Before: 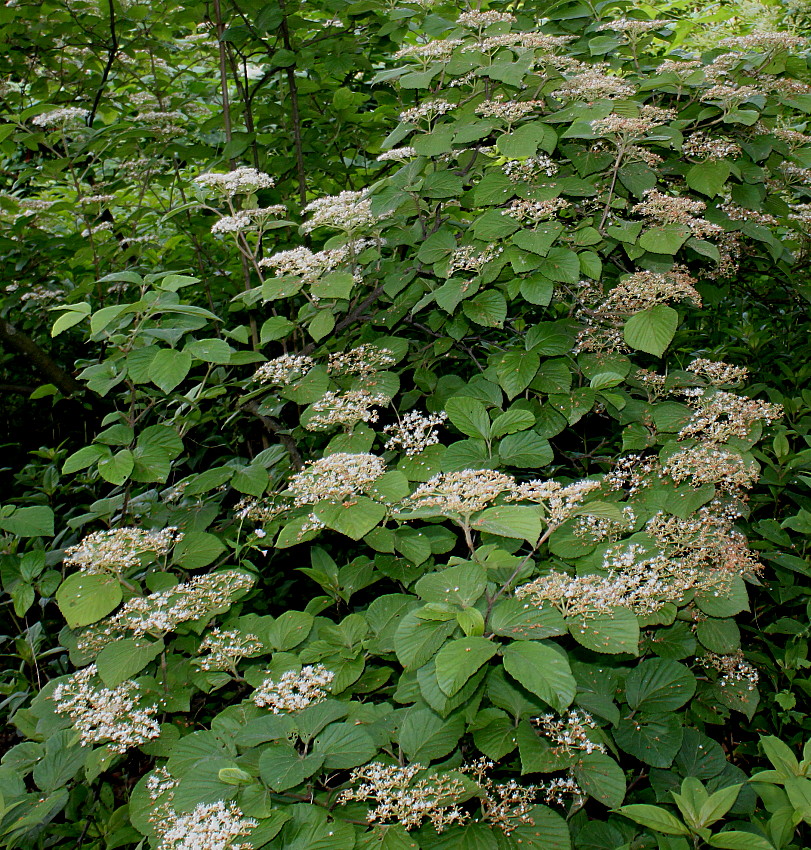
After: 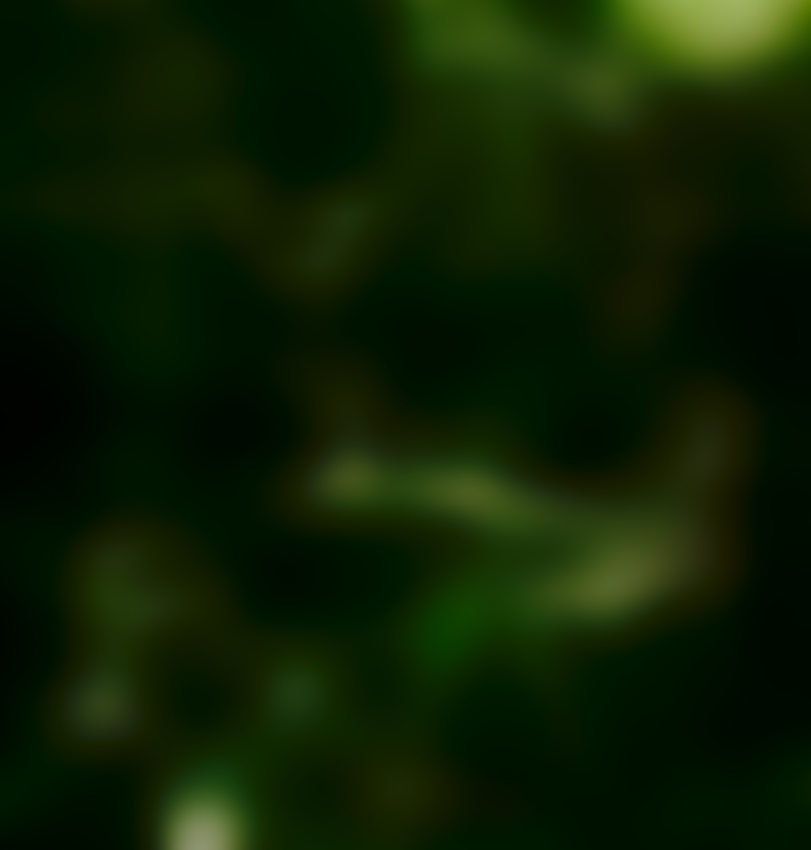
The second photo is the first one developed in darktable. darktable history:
lowpass: radius 31.92, contrast 1.72, brightness -0.98, saturation 0.94
base curve: curves: ch0 [(0, 0) (0.028, 0.03) (0.121, 0.232) (0.46, 0.748) (0.859, 0.968) (1, 1)], preserve colors none
